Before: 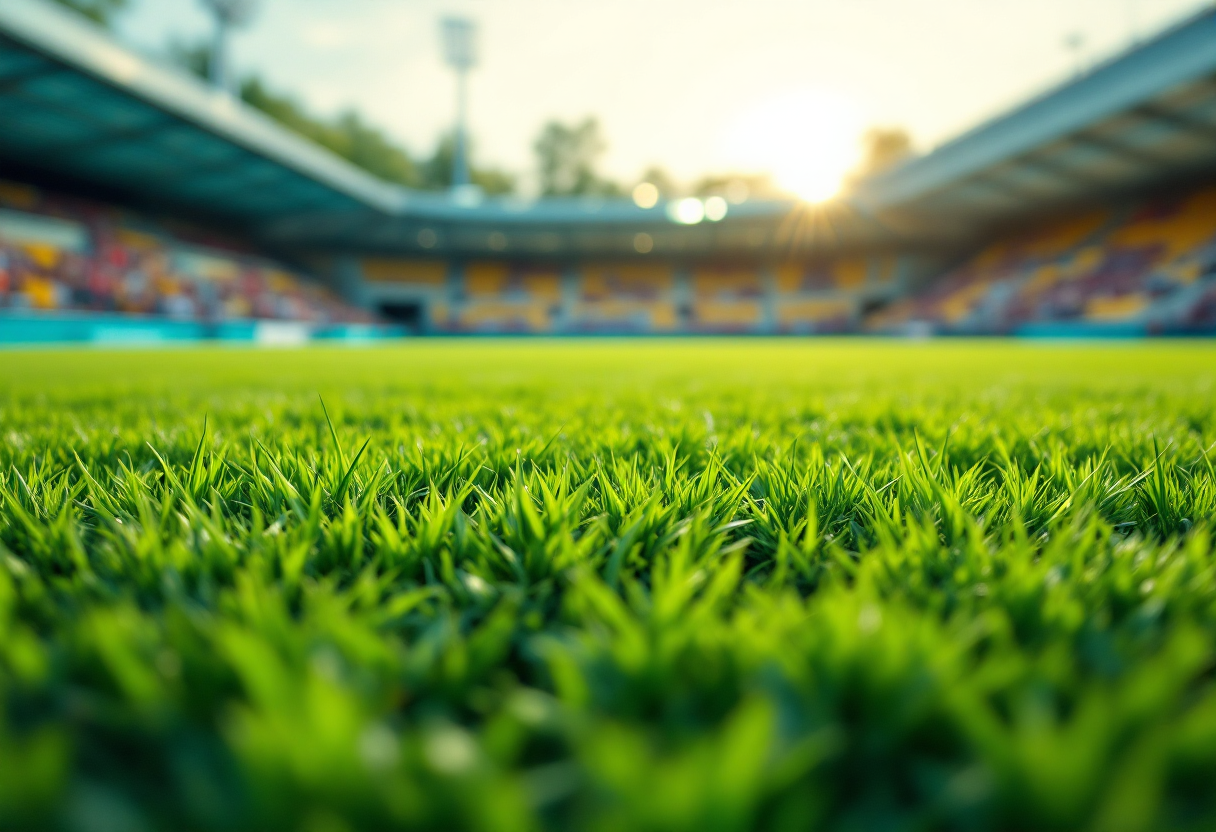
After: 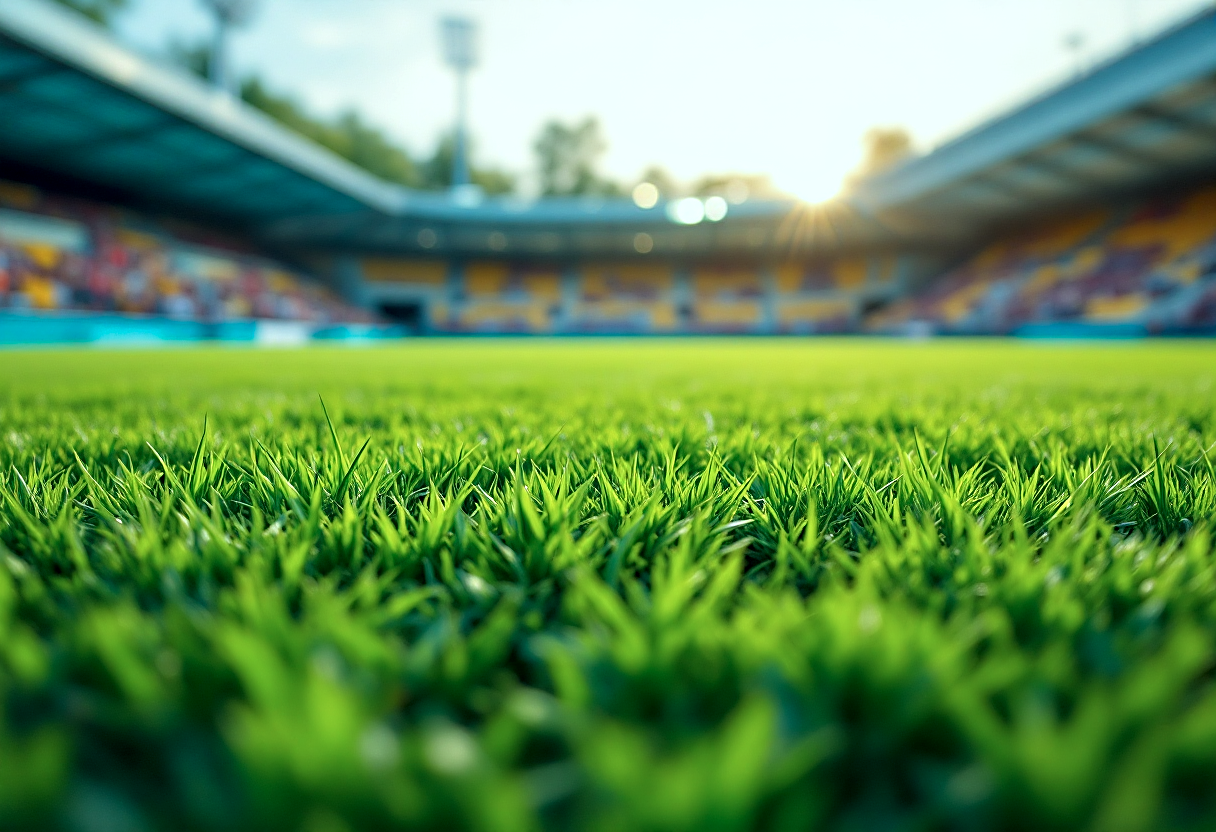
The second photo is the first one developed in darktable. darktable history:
color calibration: illuminant custom, x 0.368, y 0.373, temperature 4330.32 K
sharpen: on, module defaults
local contrast: highlights 100%, shadows 100%, detail 120%, midtone range 0.2
